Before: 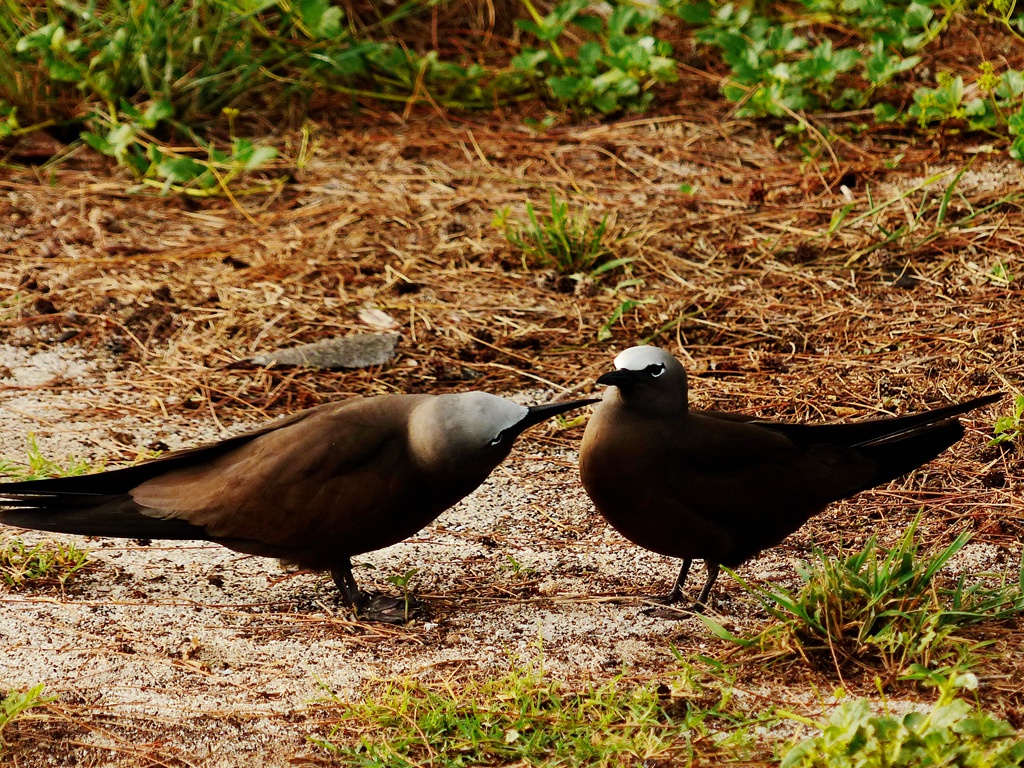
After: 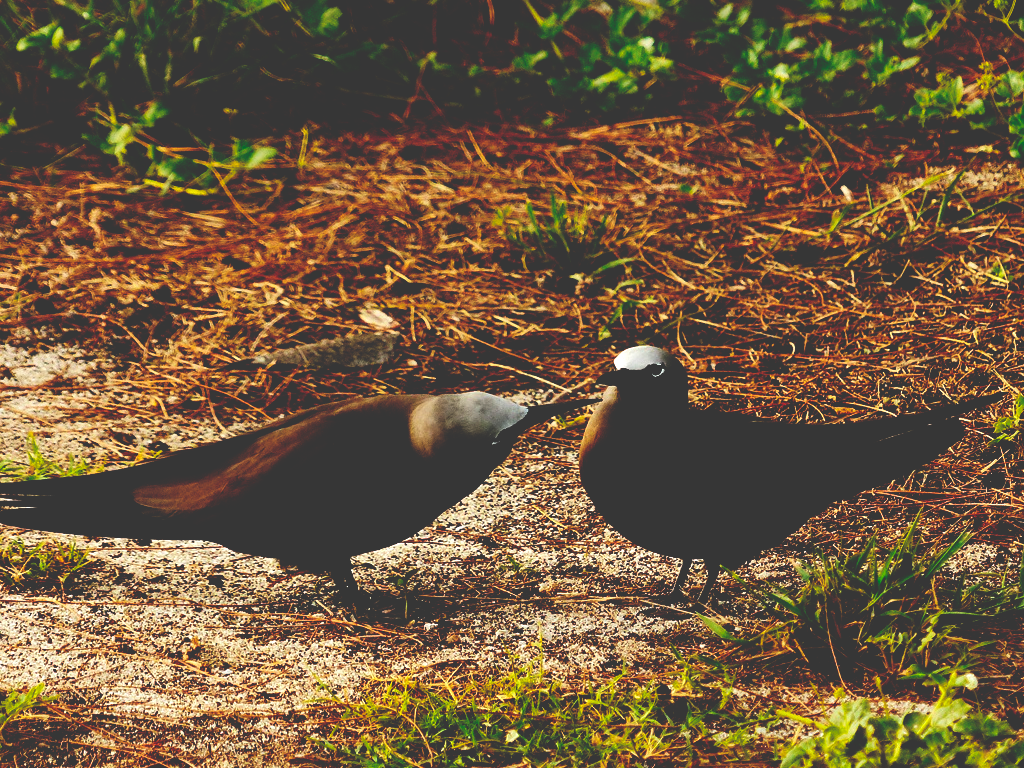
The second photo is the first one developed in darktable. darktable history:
base curve: curves: ch0 [(0, 0.036) (0.083, 0.04) (0.804, 1)], preserve colors none
exposure: exposure -0.015 EV, compensate exposure bias true, compensate highlight preservation false
